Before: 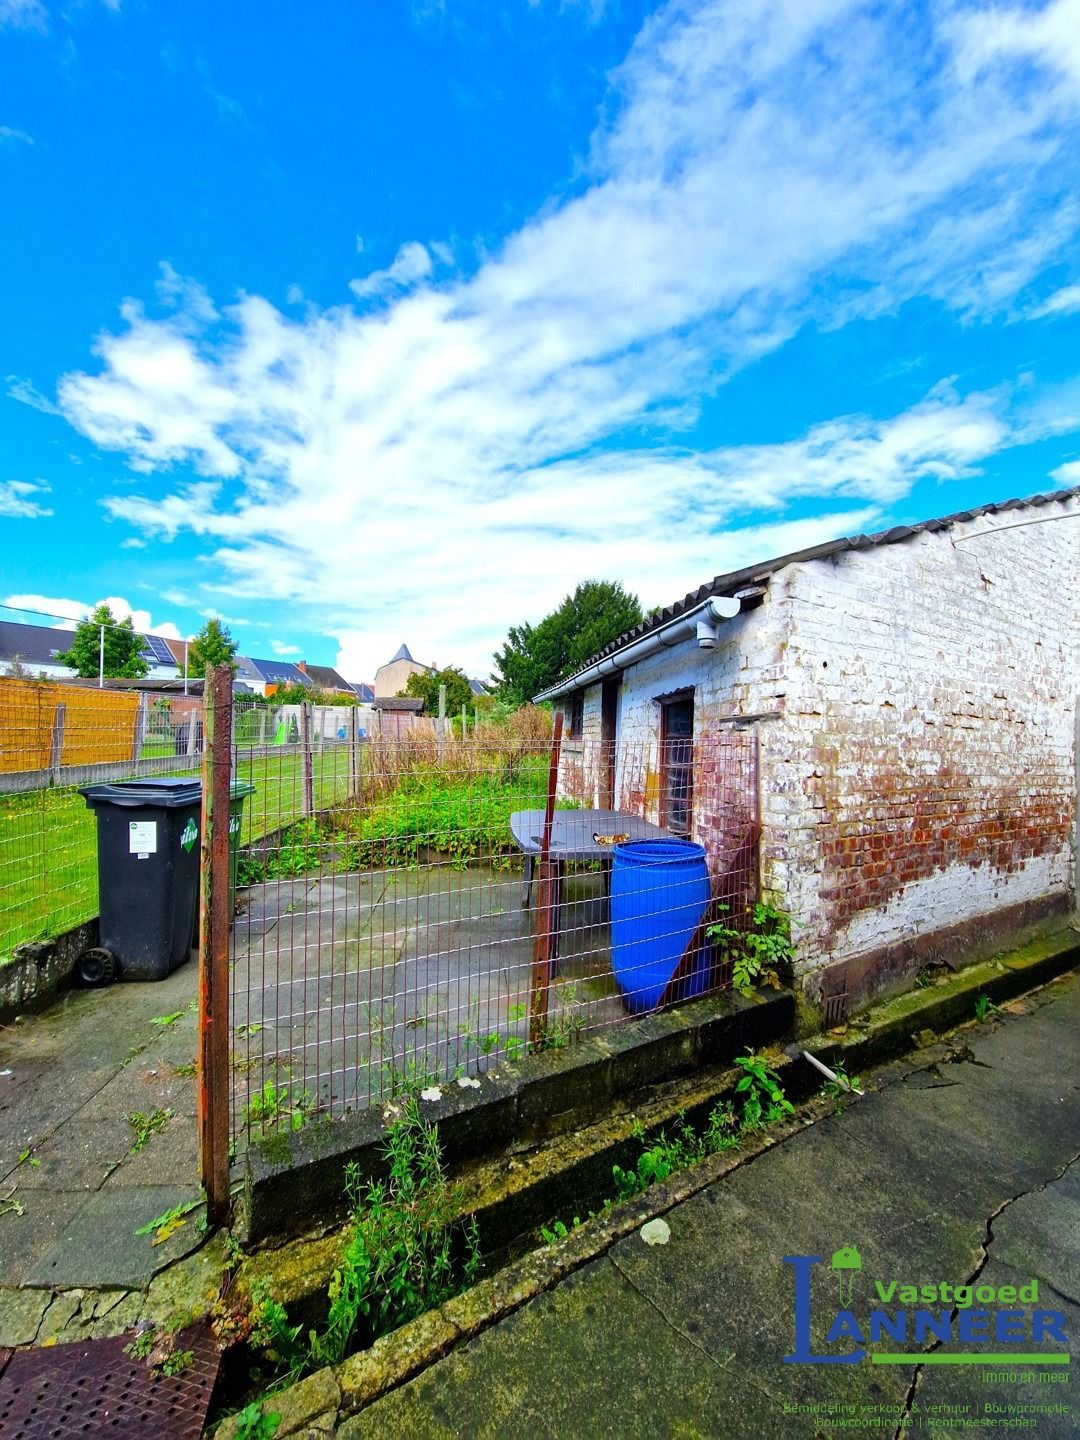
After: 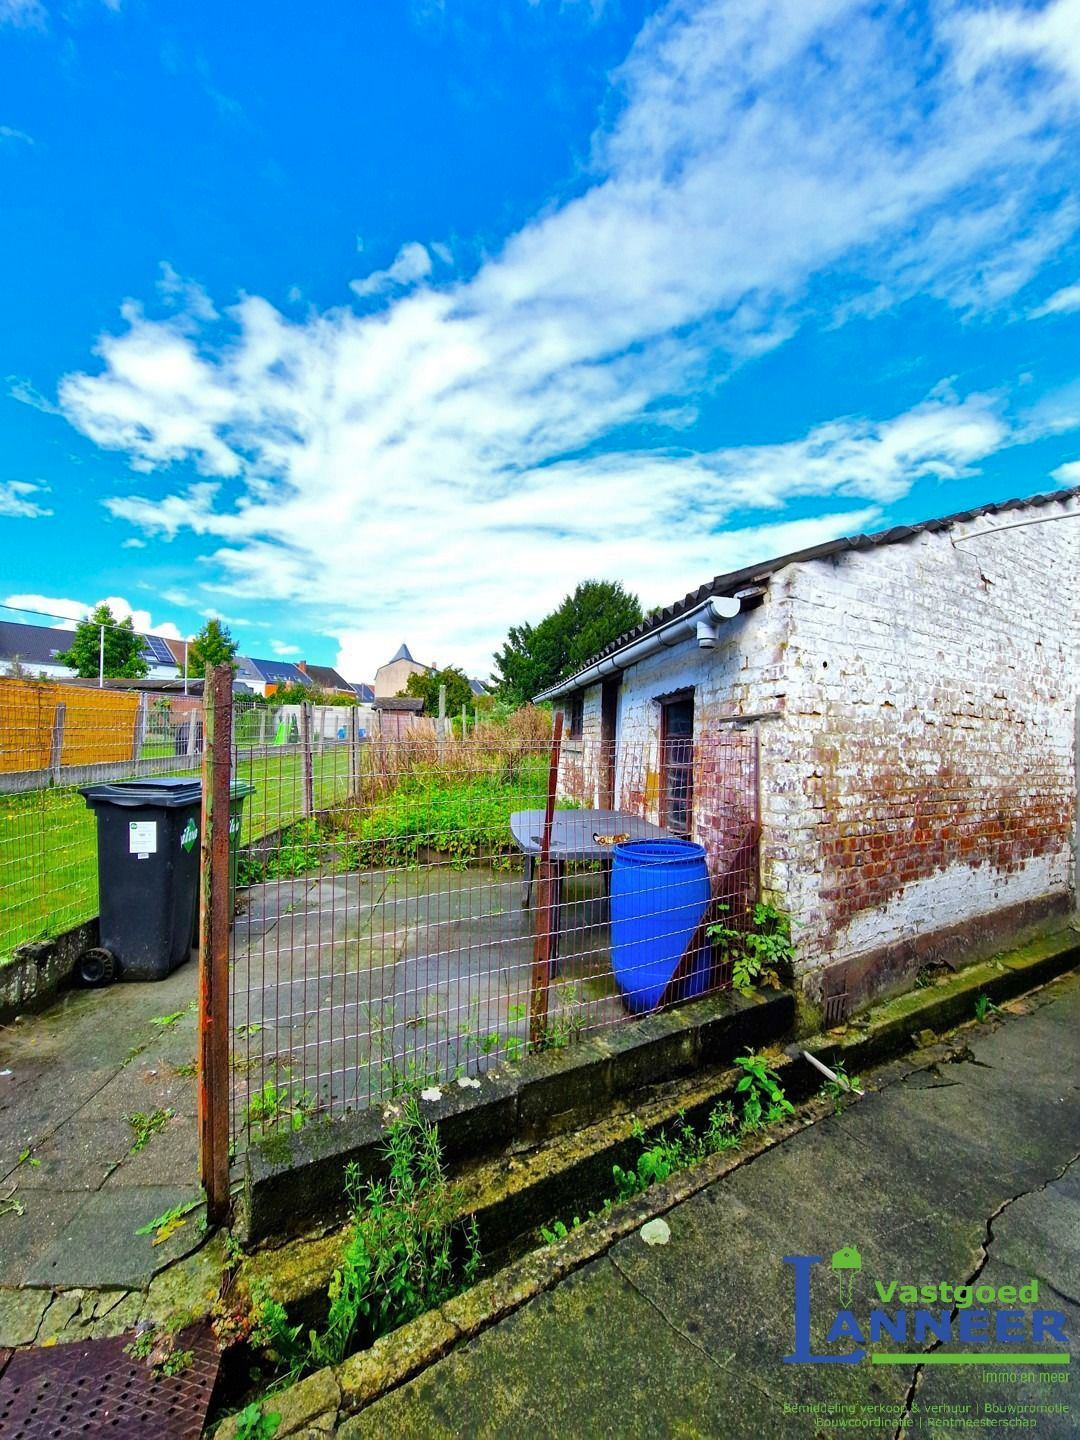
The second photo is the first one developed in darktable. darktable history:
shadows and highlights: shadows 47.97, highlights -41.58, soften with gaussian
